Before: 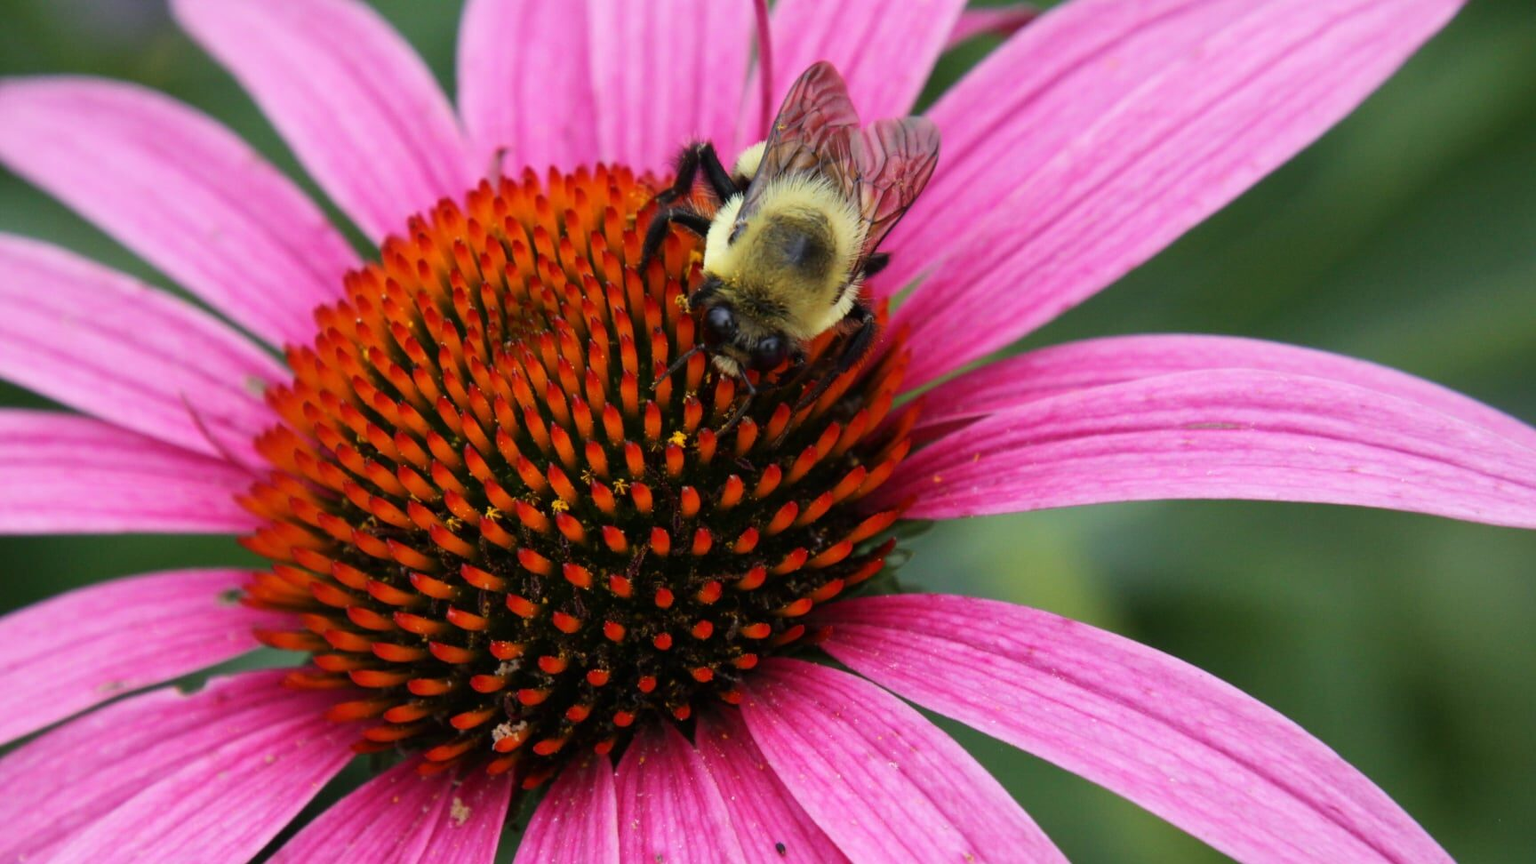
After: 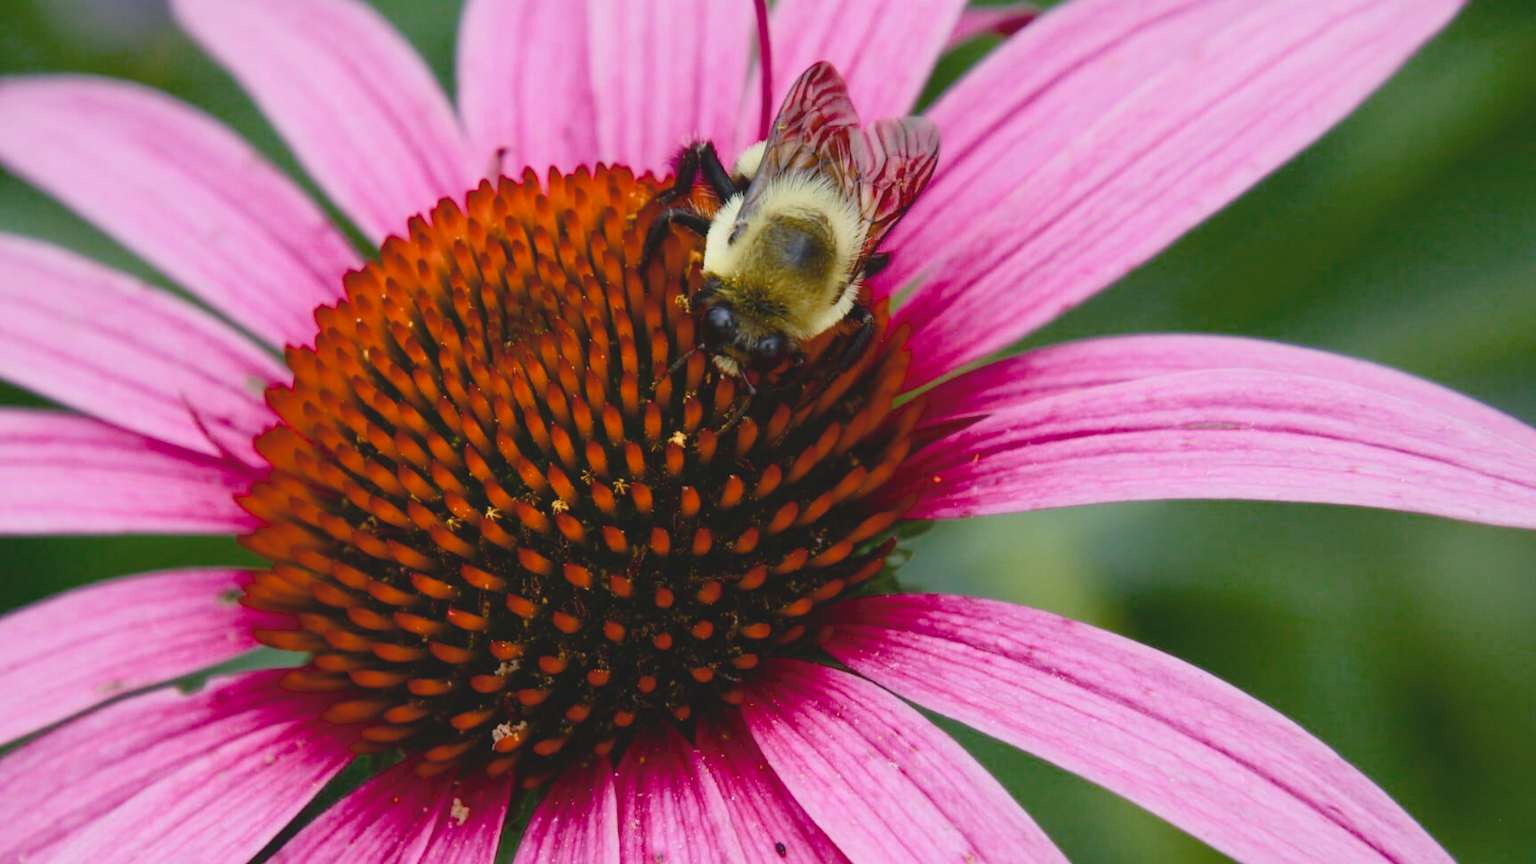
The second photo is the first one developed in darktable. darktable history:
contrast brightness saturation: contrast -0.149, brightness 0.052, saturation -0.134
color balance rgb: perceptual saturation grading › global saturation 25.39%, perceptual saturation grading › highlights -50.166%, perceptual saturation grading › shadows 30.468%, saturation formula JzAzBz (2021)
